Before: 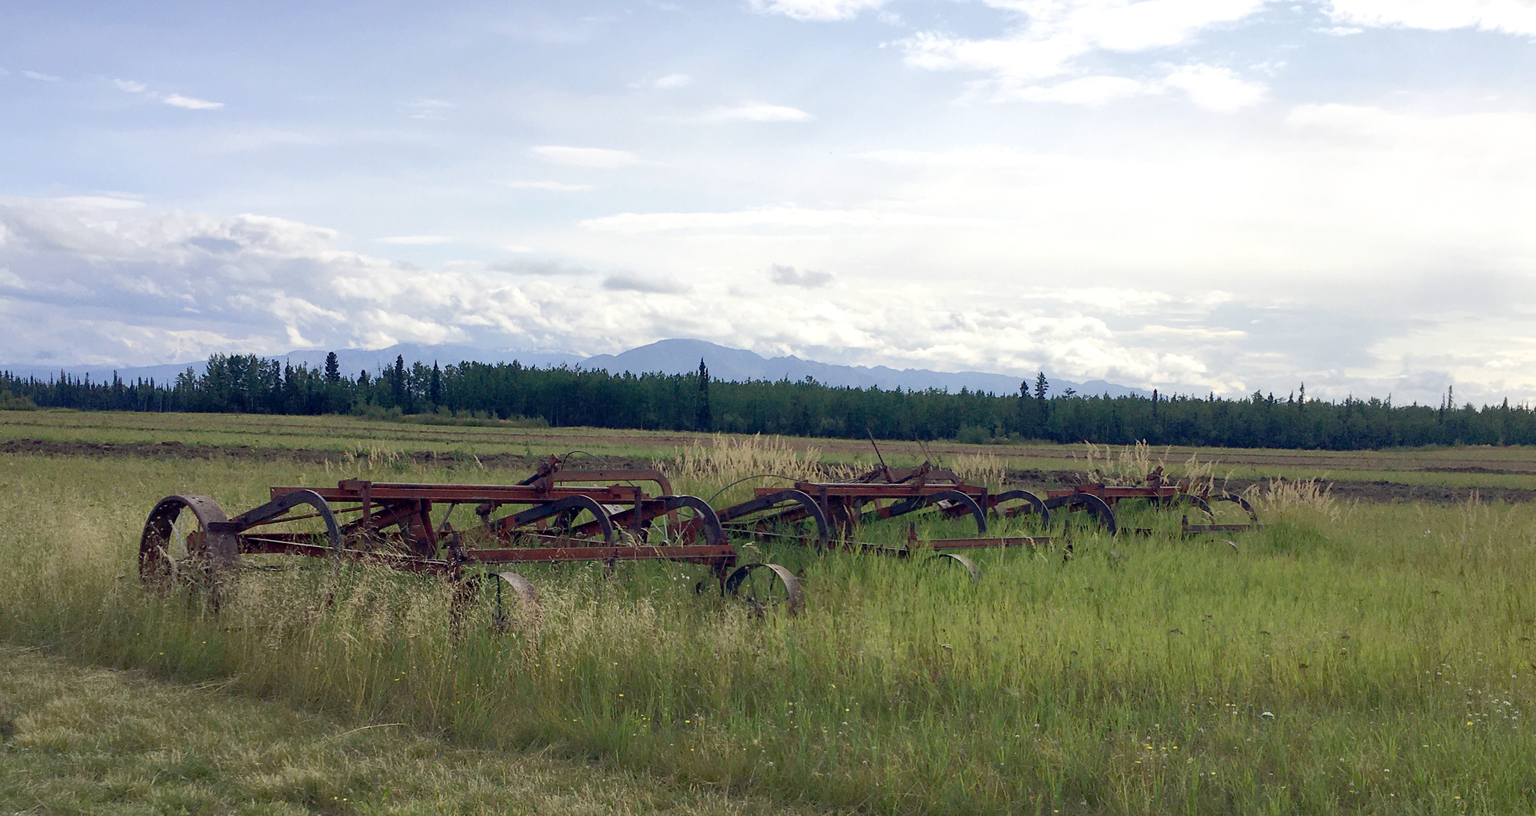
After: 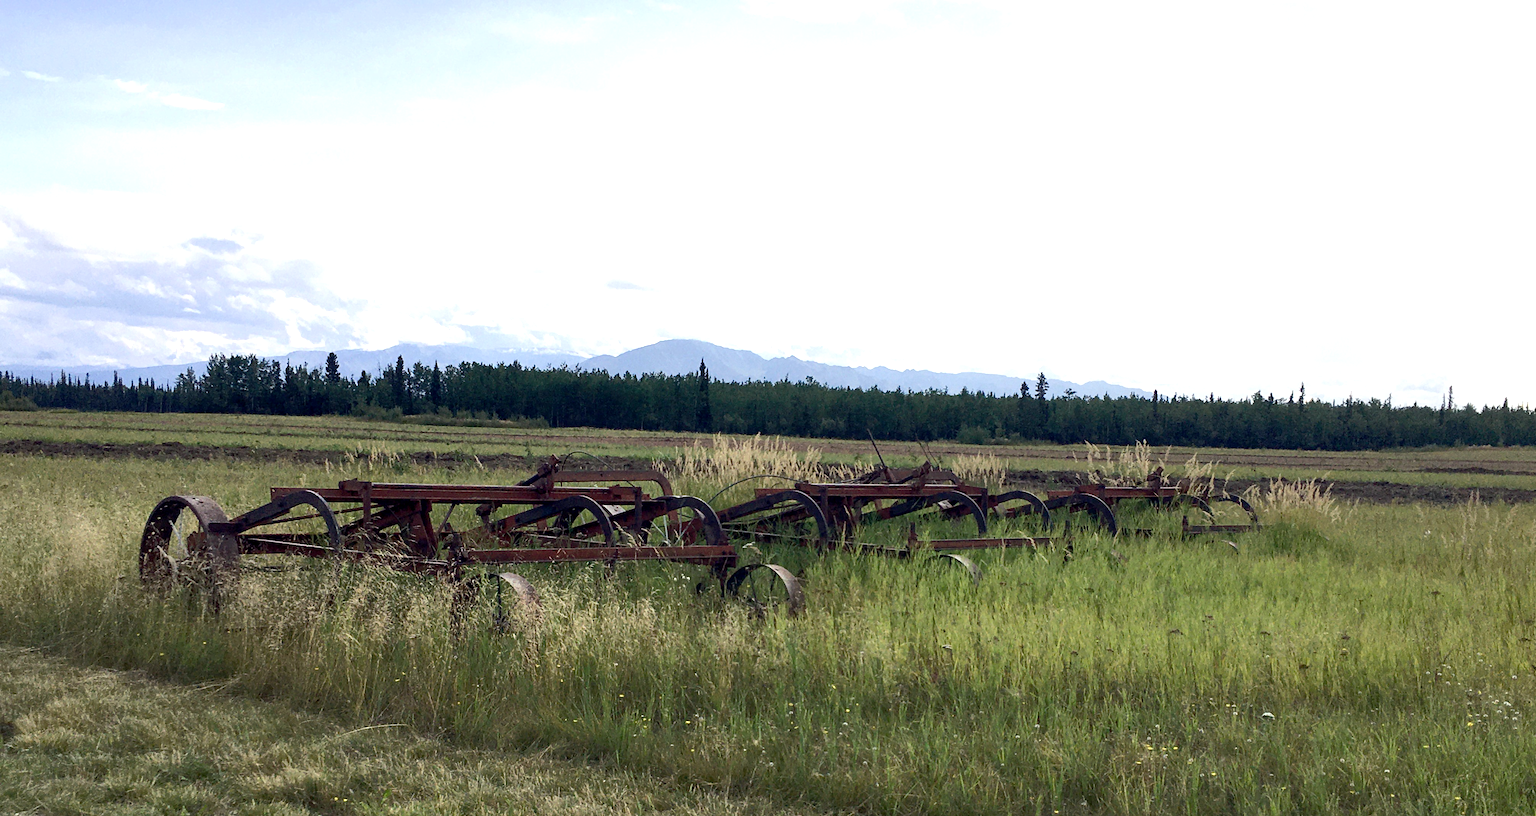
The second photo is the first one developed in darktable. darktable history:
local contrast: highlights 100%, shadows 100%, detail 120%, midtone range 0.2
tone equalizer: -8 EV -0.75 EV, -7 EV -0.7 EV, -6 EV -0.6 EV, -5 EV -0.4 EV, -3 EV 0.4 EV, -2 EV 0.6 EV, -1 EV 0.7 EV, +0 EV 0.75 EV, edges refinement/feathering 500, mask exposure compensation -1.57 EV, preserve details no
